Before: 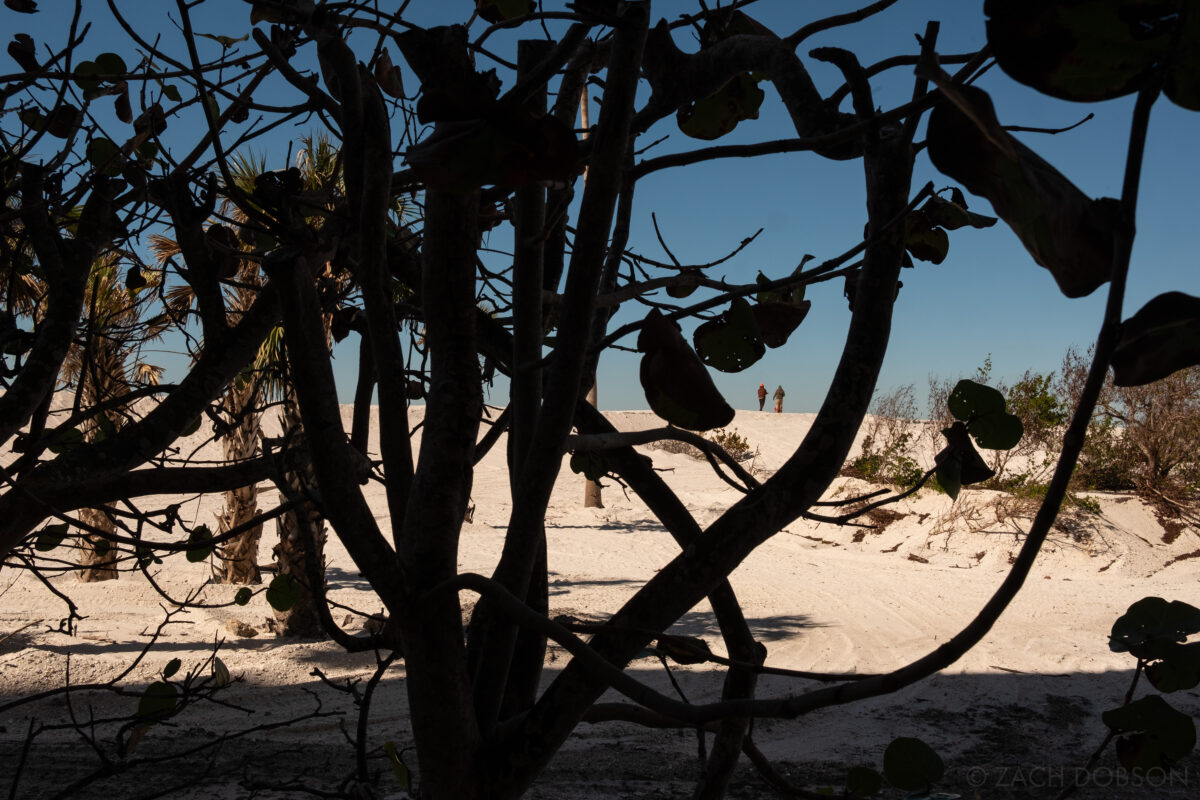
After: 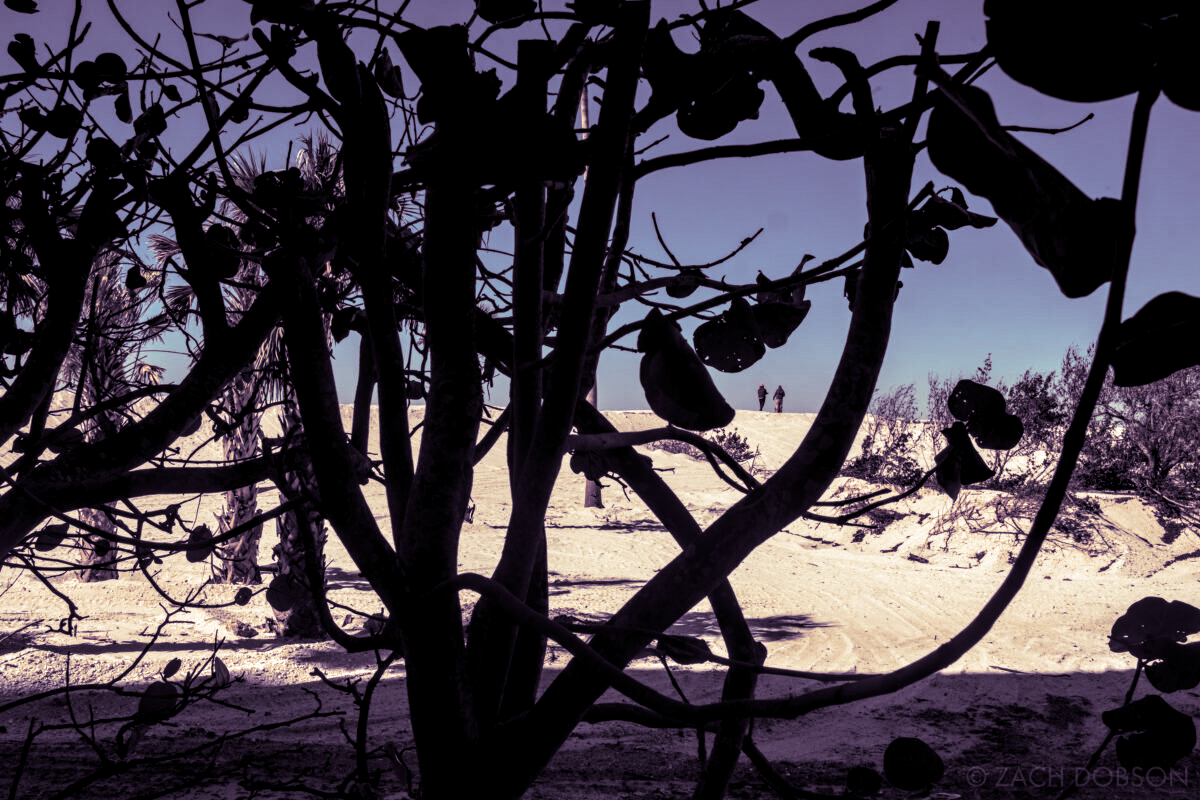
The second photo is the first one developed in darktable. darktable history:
local contrast: highlights 79%, shadows 56%, detail 175%, midtone range 0.428
split-toning: shadows › hue 266.4°, shadows › saturation 0.4, highlights › hue 61.2°, highlights › saturation 0.3, compress 0%
